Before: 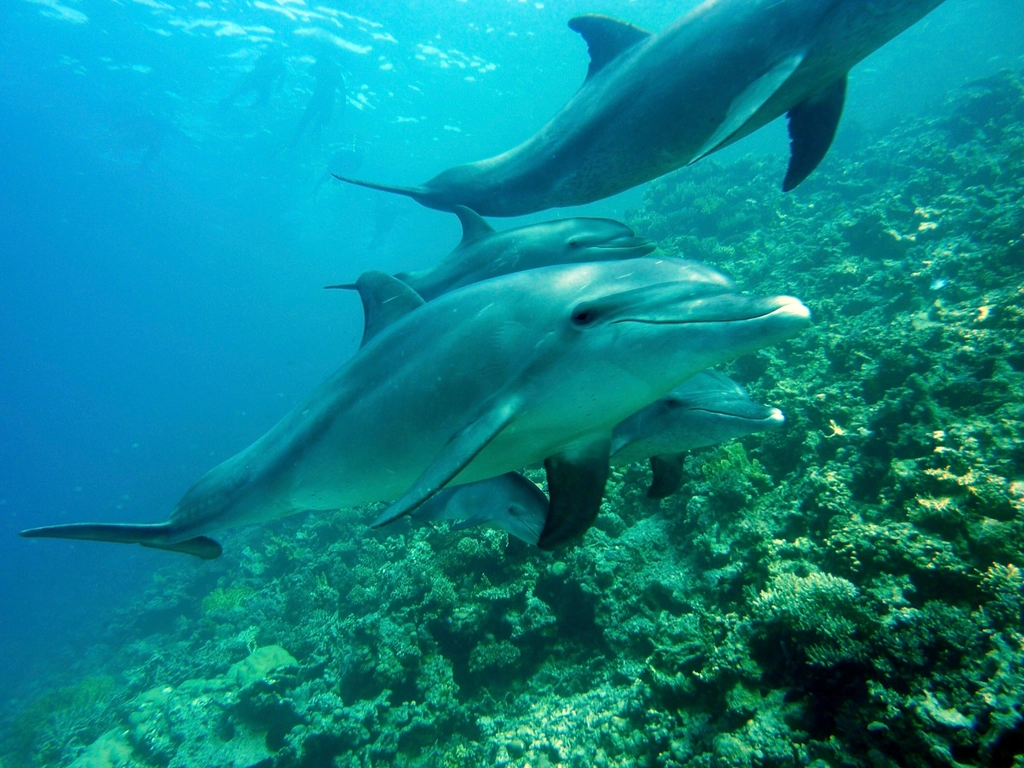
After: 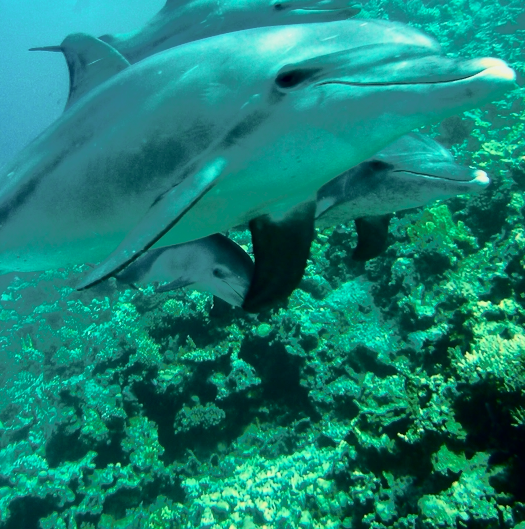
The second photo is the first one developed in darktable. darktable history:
tone curve: curves: ch0 [(0, 0) (0.081, 0.033) (0.192, 0.124) (0.283, 0.238) (0.407, 0.476) (0.495, 0.521) (0.661, 0.756) (0.788, 0.87) (1, 0.951)]; ch1 [(0, 0) (0.161, 0.092) (0.35, 0.33) (0.392, 0.392) (0.427, 0.426) (0.479, 0.472) (0.505, 0.497) (0.521, 0.524) (0.567, 0.56) (0.583, 0.592) (0.625, 0.627) (0.678, 0.733) (1, 1)]; ch2 [(0, 0) (0.346, 0.362) (0.404, 0.427) (0.502, 0.499) (0.531, 0.523) (0.544, 0.561) (0.58, 0.59) (0.629, 0.642) (0.717, 0.678) (1, 1)], color space Lab, independent channels, preserve colors none
crop and rotate: left 28.84%, top 30.997%, right 19.808%
shadows and highlights: soften with gaussian
